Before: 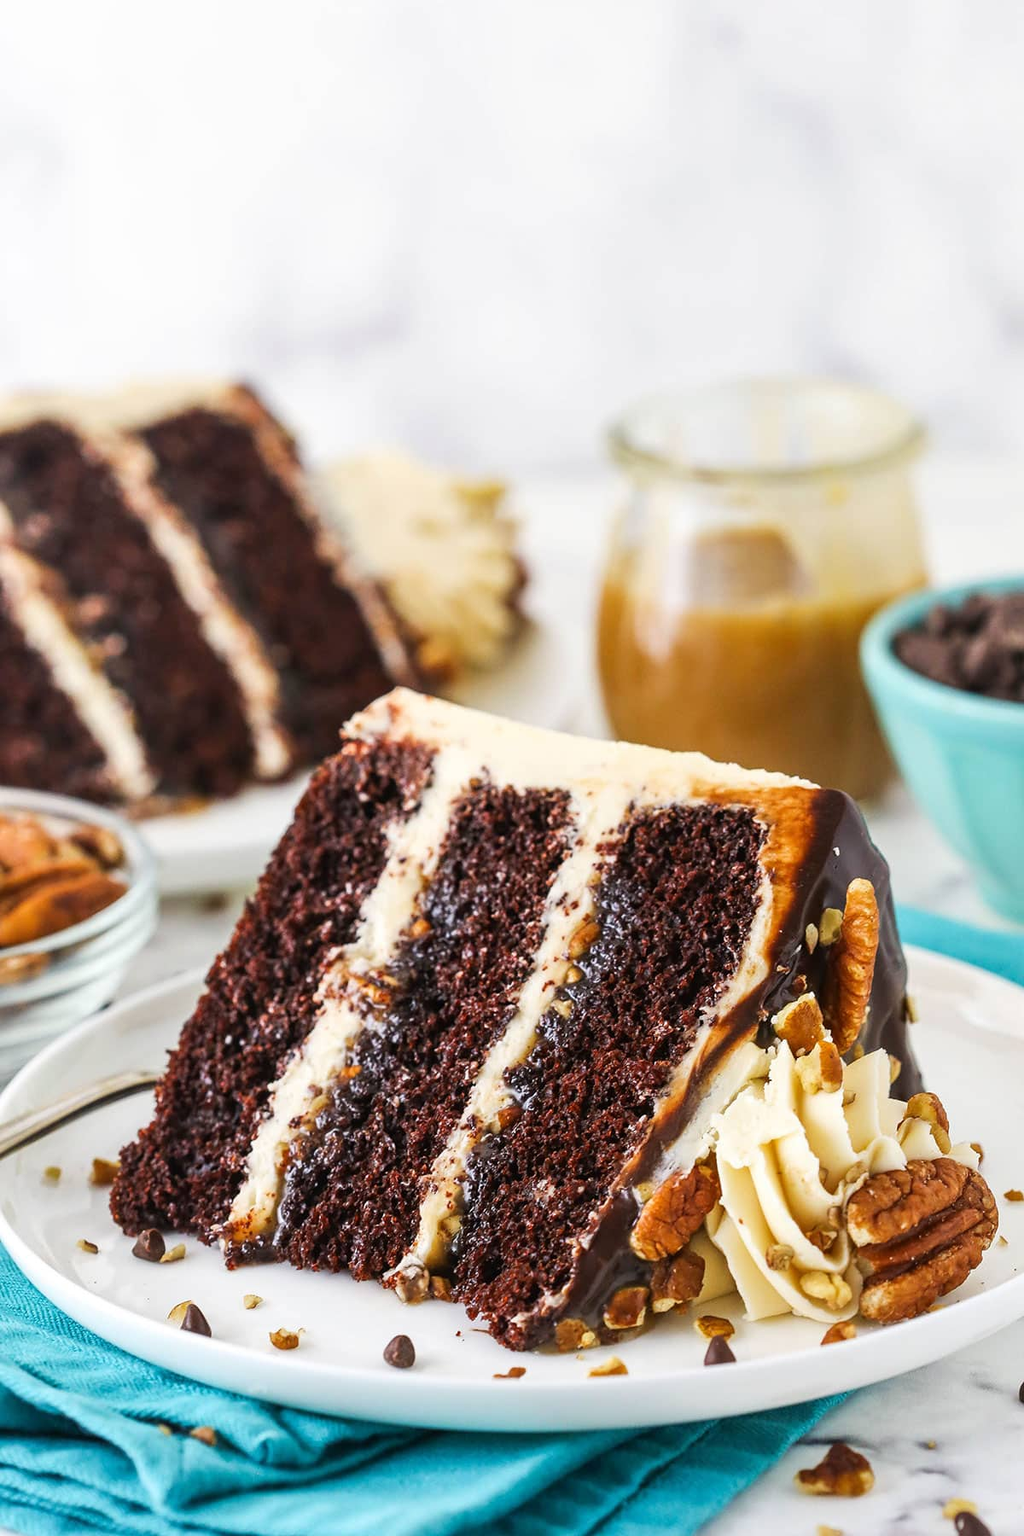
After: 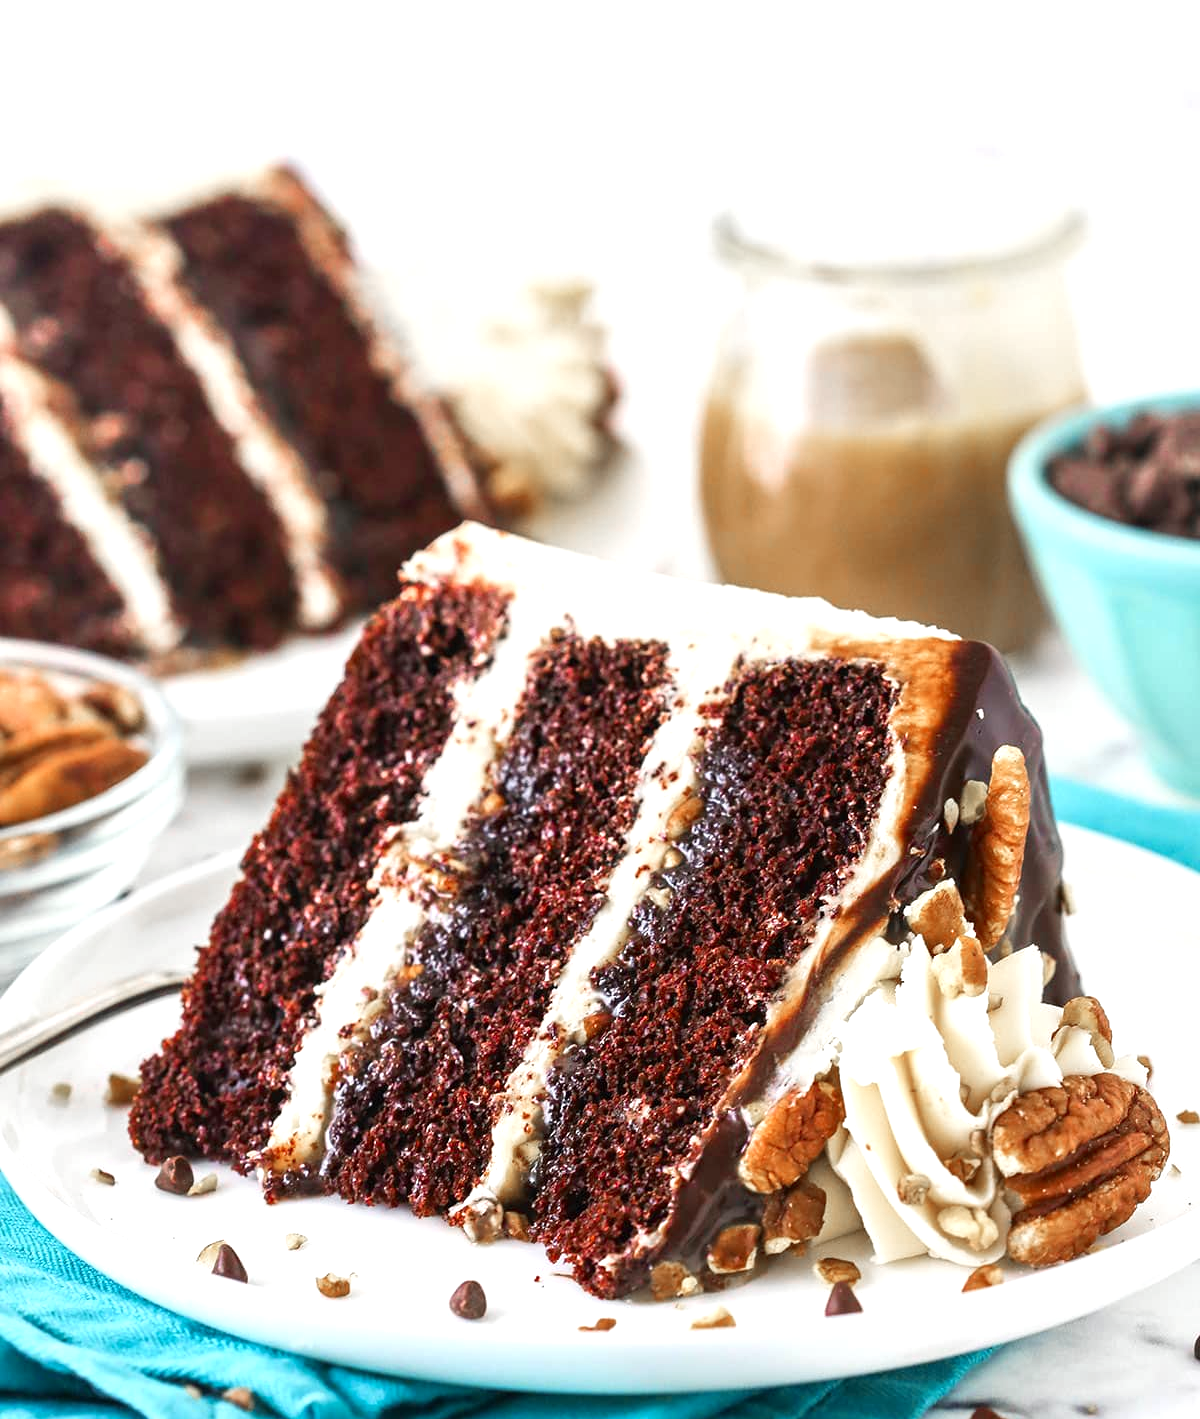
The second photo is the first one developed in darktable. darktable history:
color zones: curves: ch1 [(0, 0.708) (0.088, 0.648) (0.245, 0.187) (0.429, 0.326) (0.571, 0.498) (0.714, 0.5) (0.857, 0.5) (1, 0.708)]
crop and rotate: top 15.816%, bottom 5.326%
exposure: black level correction 0.001, exposure 0.499 EV, compensate highlight preservation false
